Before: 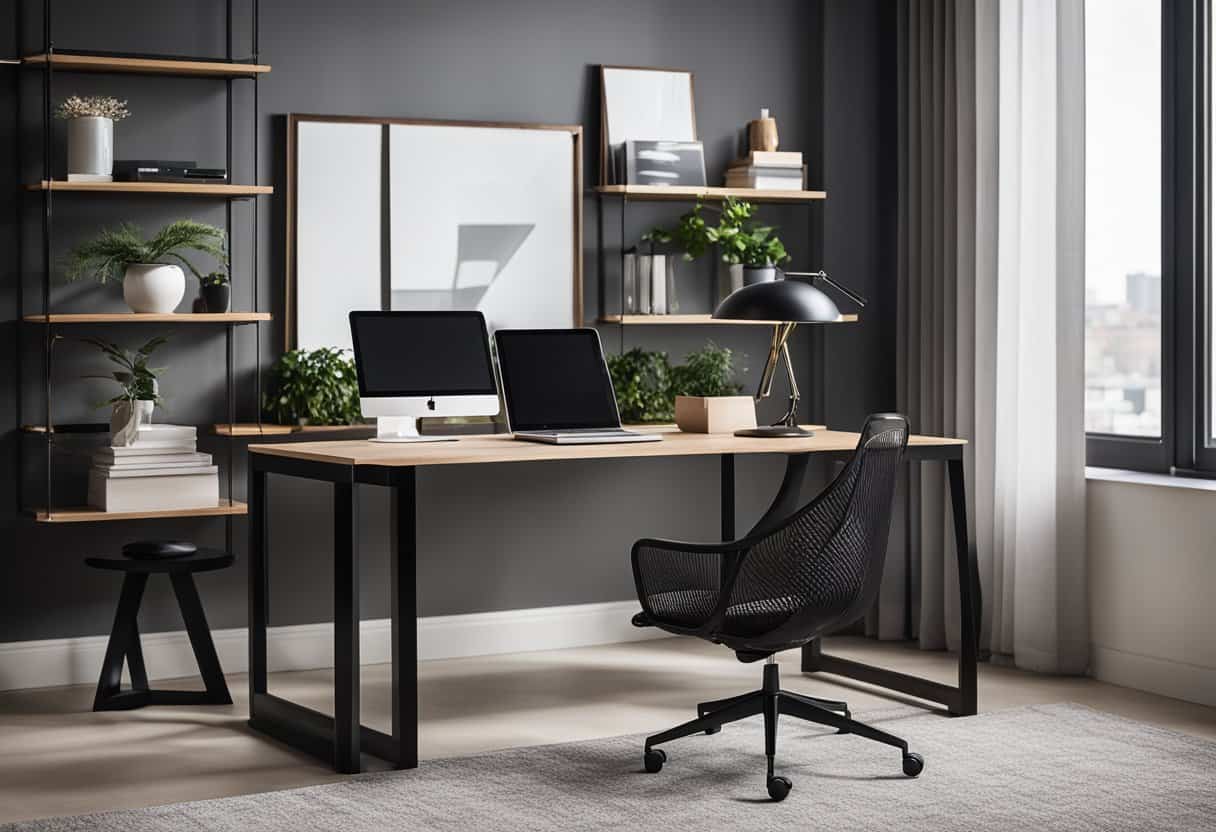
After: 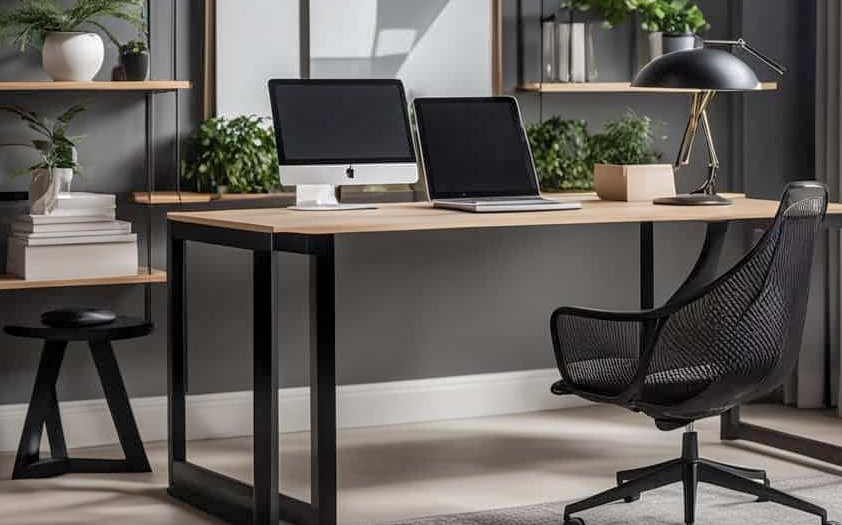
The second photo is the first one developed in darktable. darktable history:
local contrast: on, module defaults
crop: left 6.698%, top 27.967%, right 23.994%, bottom 8.848%
shadows and highlights: on, module defaults
